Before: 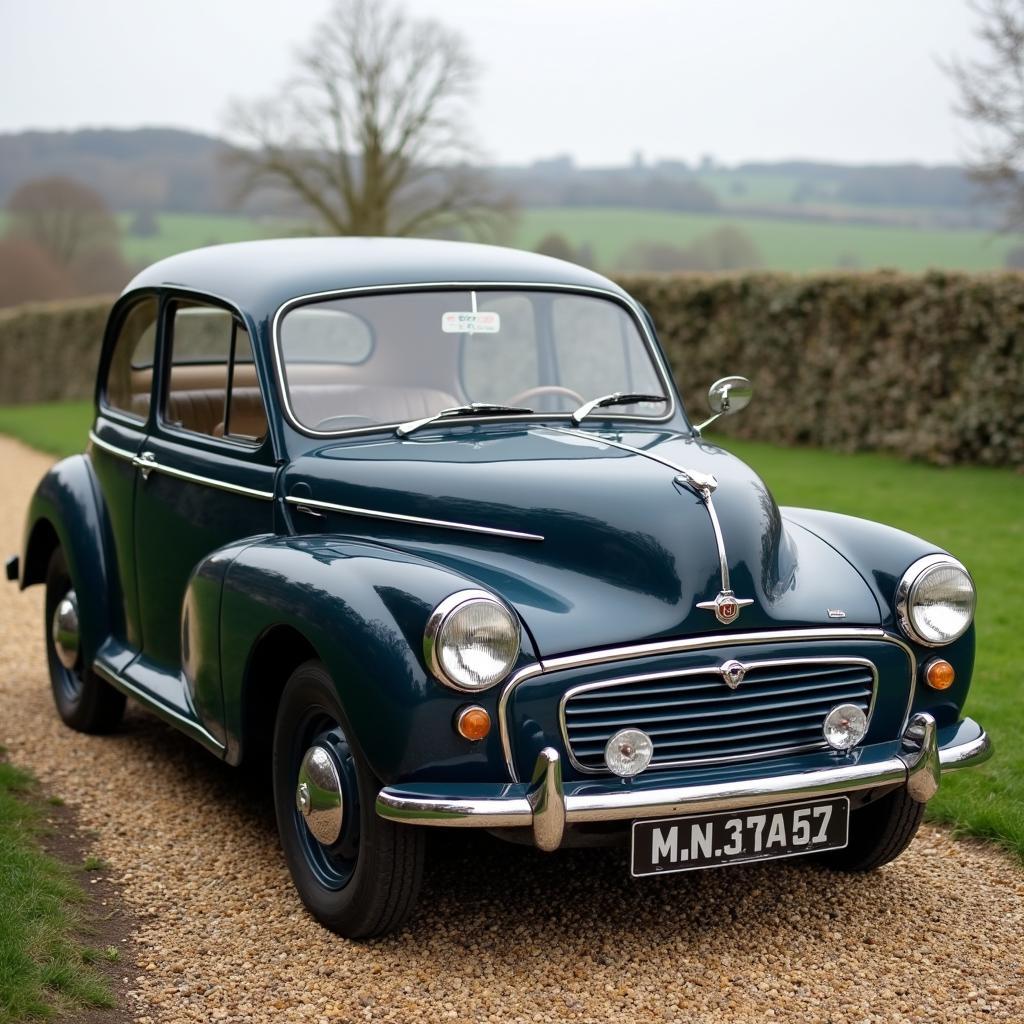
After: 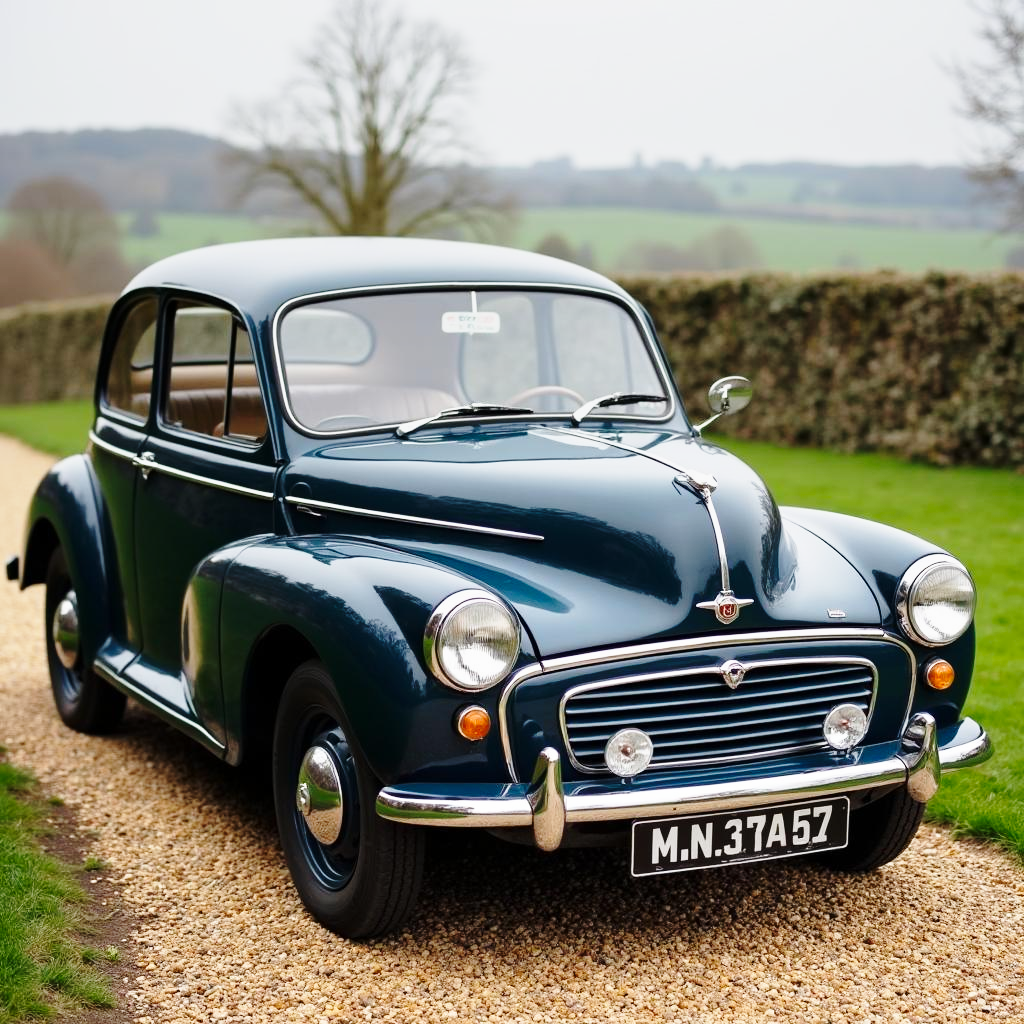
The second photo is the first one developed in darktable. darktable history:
graduated density: on, module defaults
base curve: curves: ch0 [(0, 0) (0.028, 0.03) (0.121, 0.232) (0.46, 0.748) (0.859, 0.968) (1, 1)], preserve colors none
